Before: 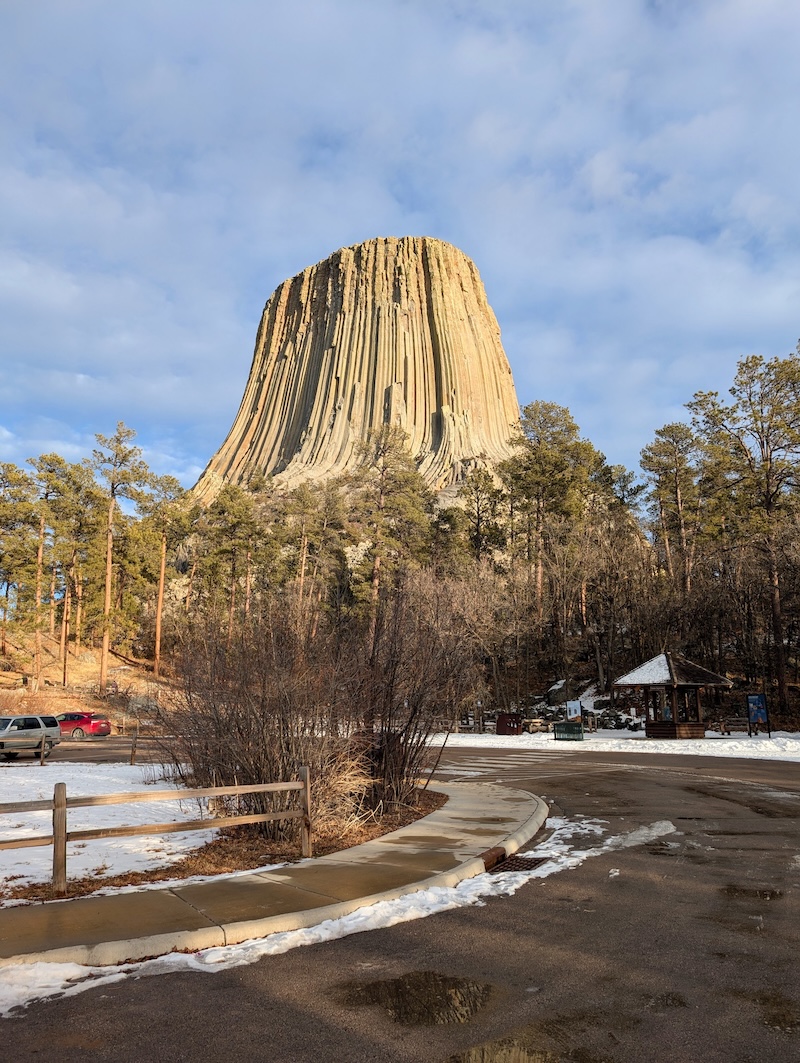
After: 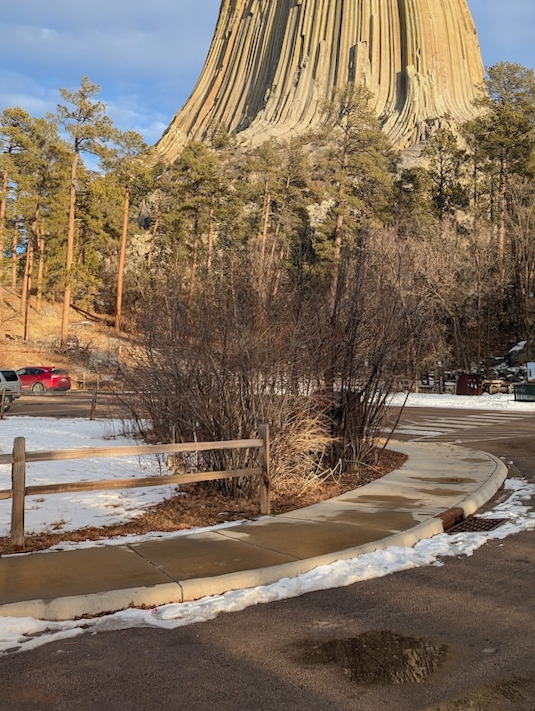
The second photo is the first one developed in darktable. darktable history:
crop and rotate: angle -0.82°, left 3.85%, top 31.828%, right 27.992%
shadows and highlights: shadows 30
